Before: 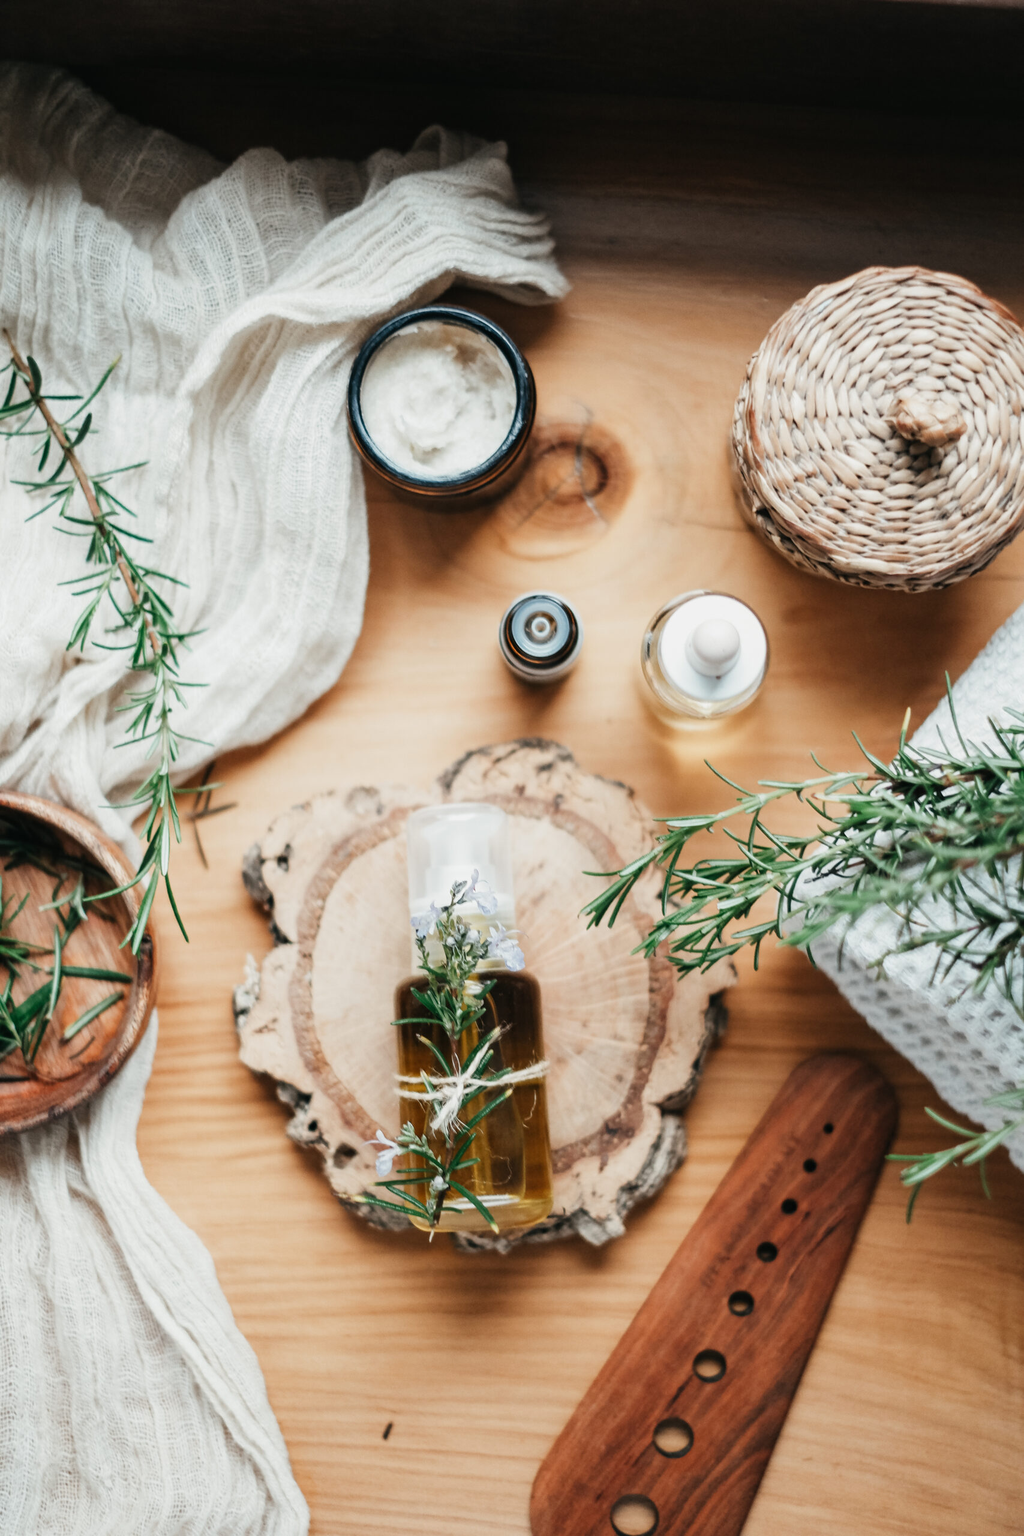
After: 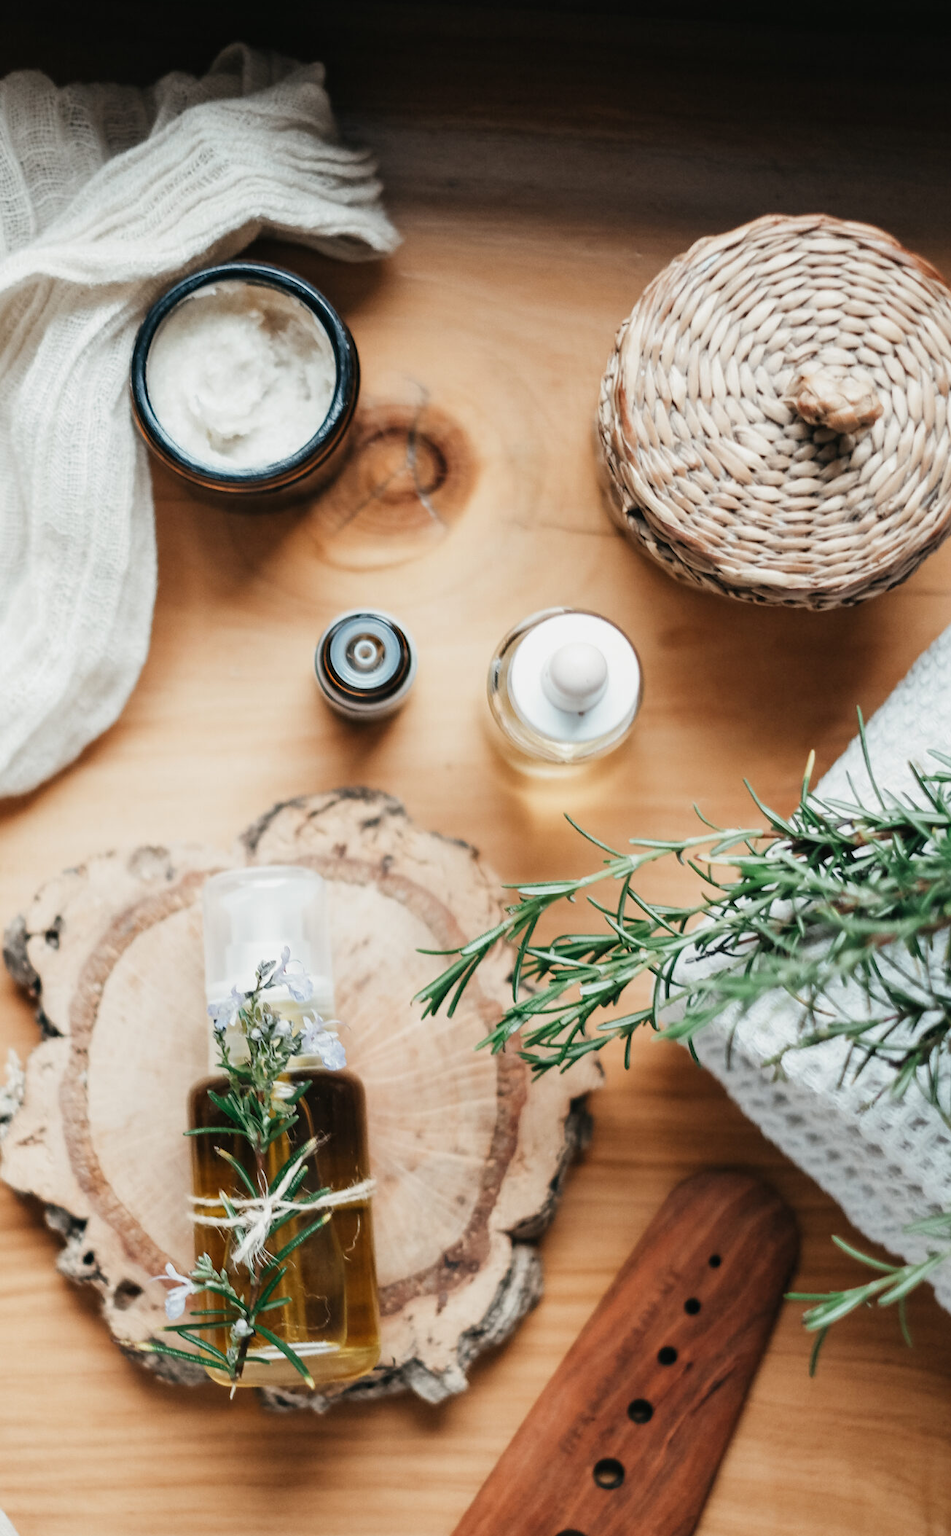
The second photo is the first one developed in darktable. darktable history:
crop: left 23.435%, top 5.862%, bottom 11.777%
